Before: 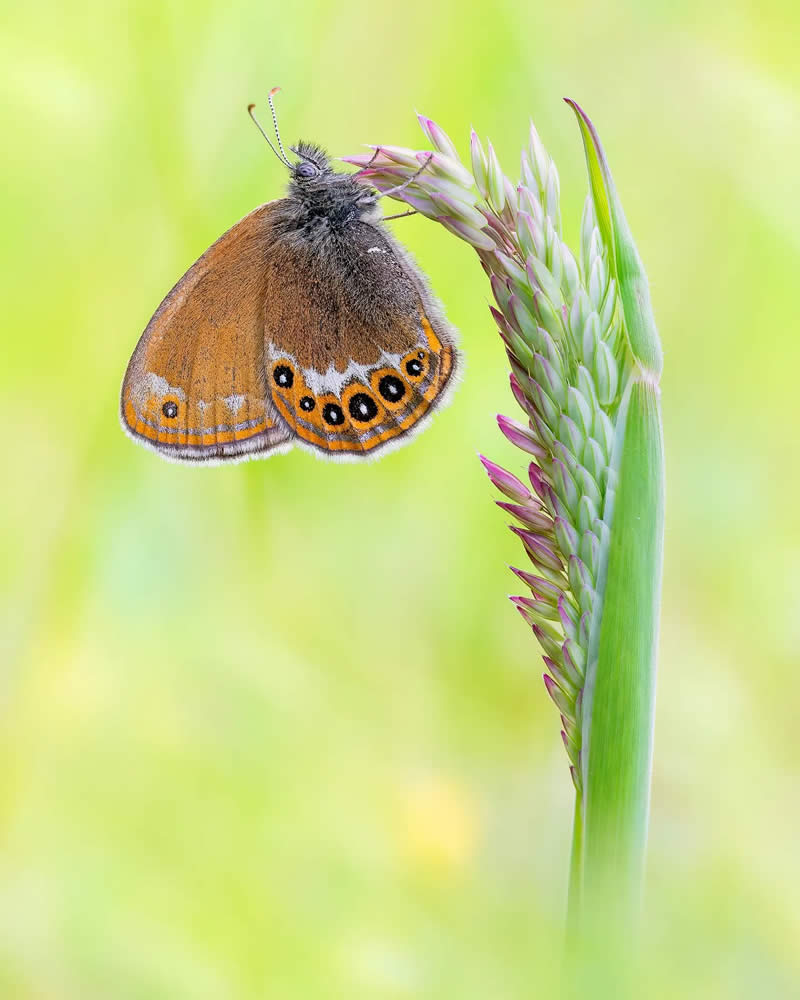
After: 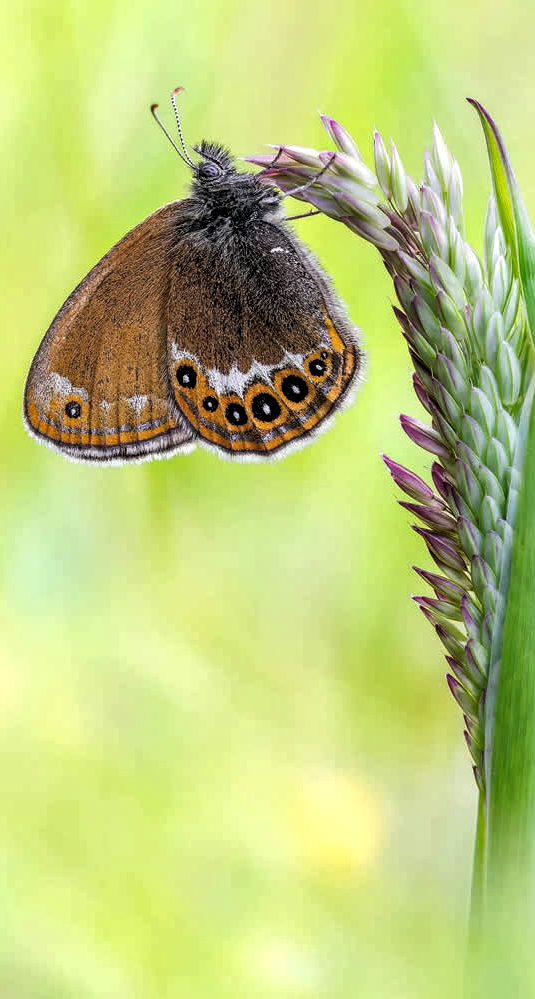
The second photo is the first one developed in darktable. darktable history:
levels: levels [0.101, 0.578, 0.953]
local contrast: detail 130%
crop and rotate: left 12.251%, right 20.801%
